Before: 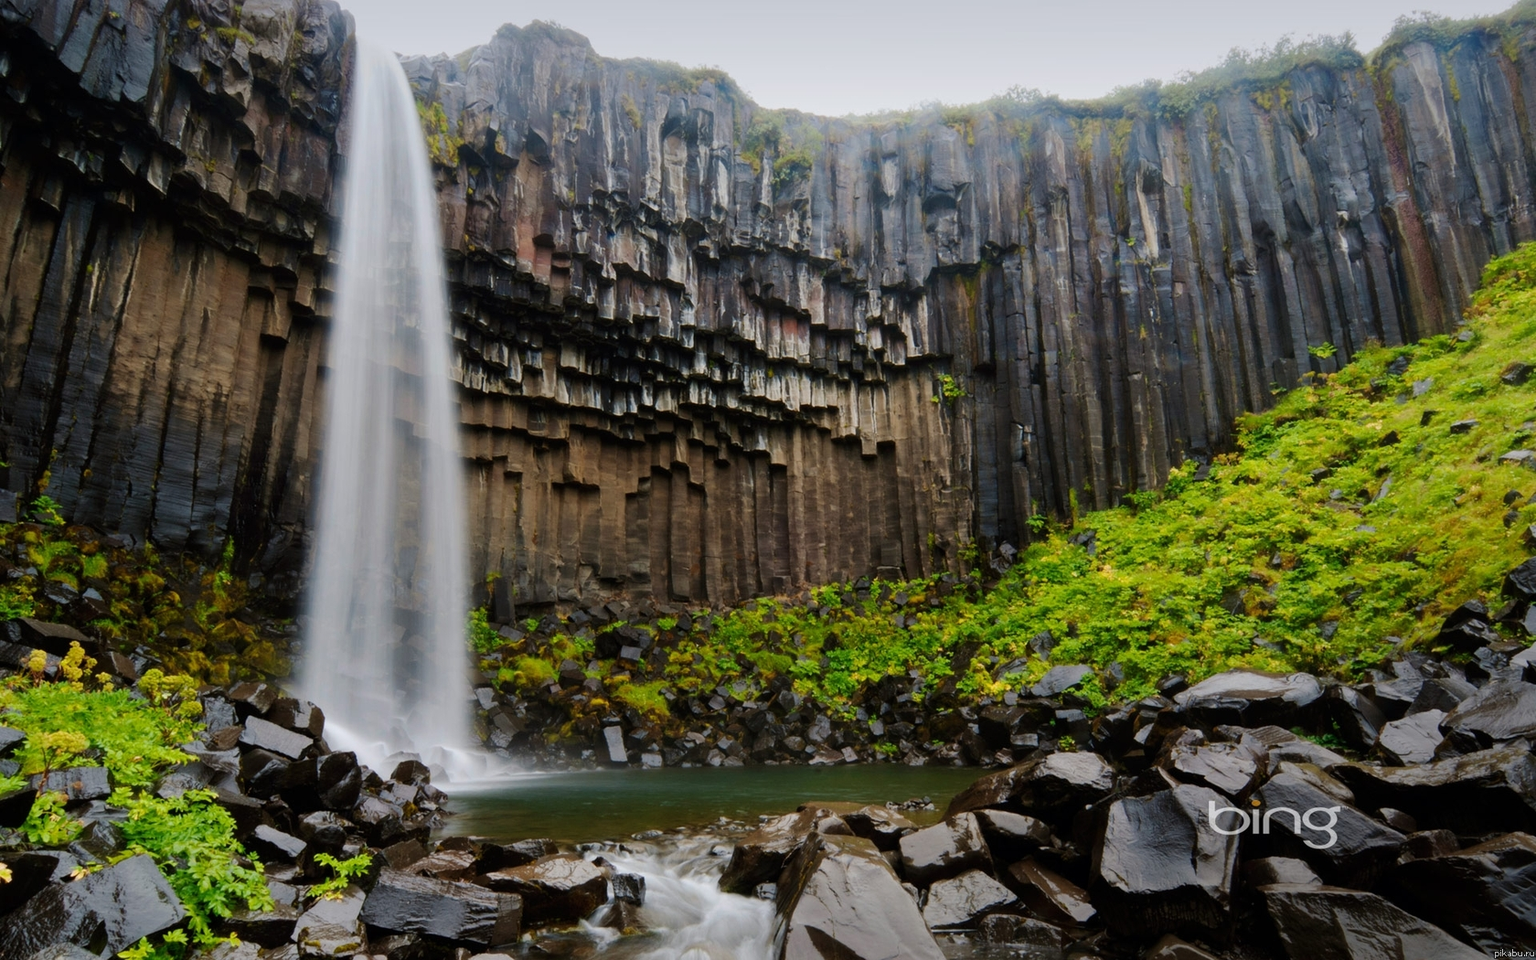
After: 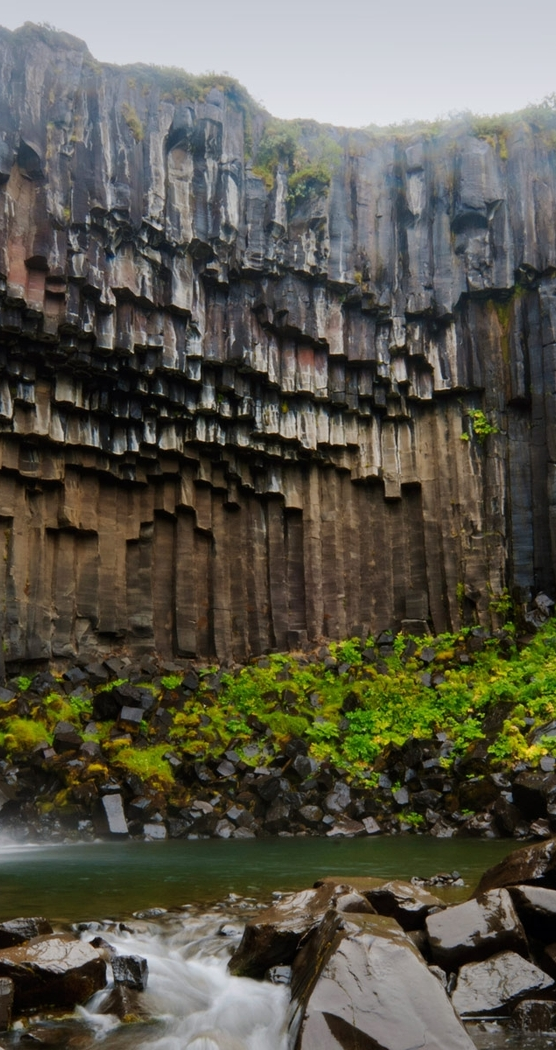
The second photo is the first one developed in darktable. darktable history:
crop: left 33.26%, right 33.593%
